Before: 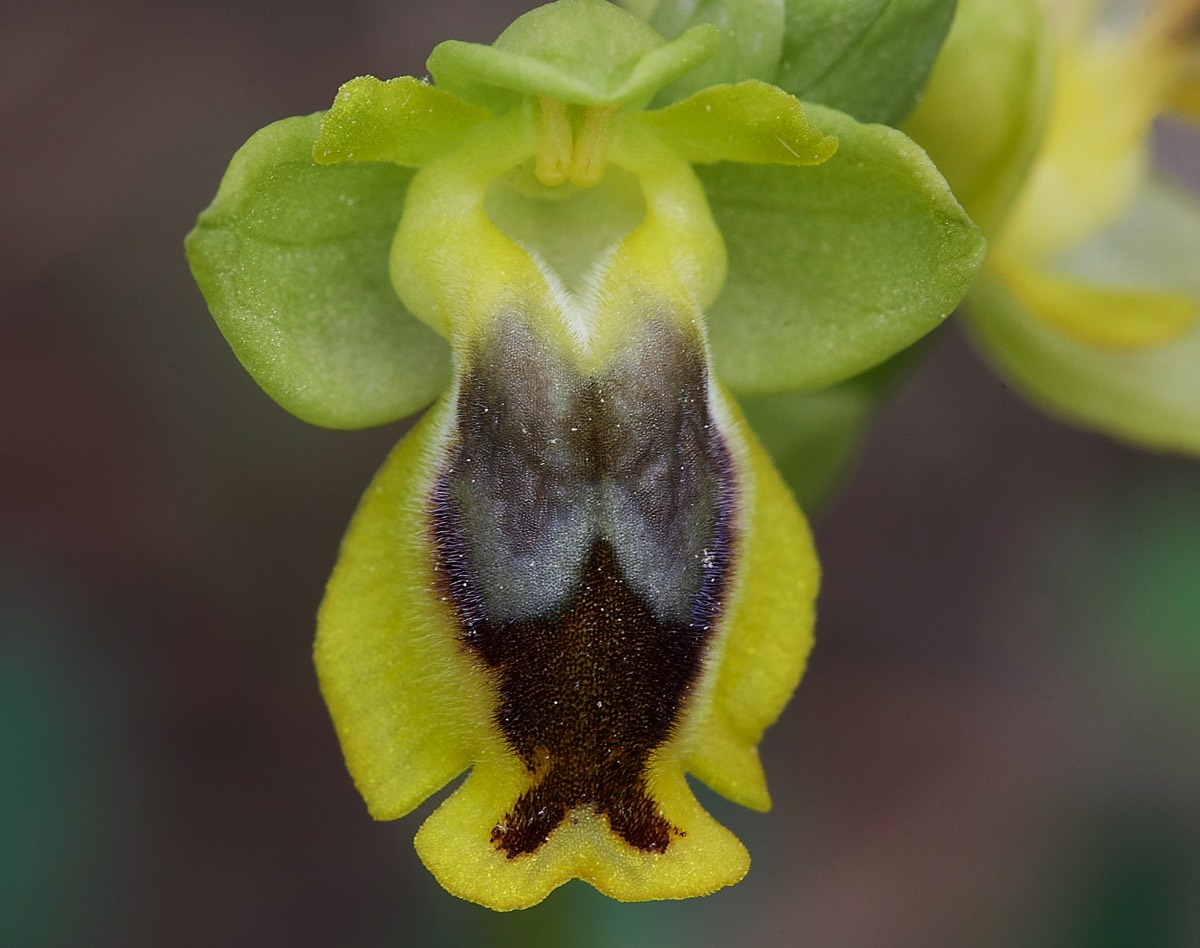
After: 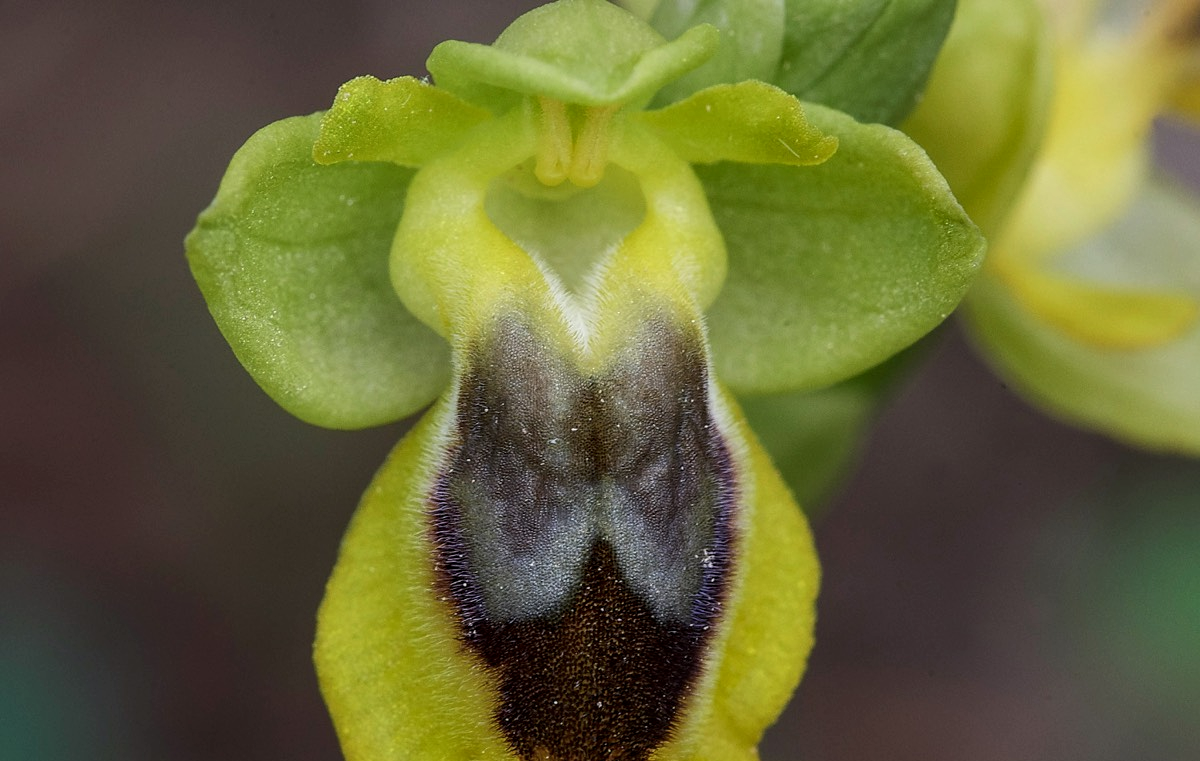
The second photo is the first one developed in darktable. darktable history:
local contrast: on, module defaults
crop: bottom 19.644%
